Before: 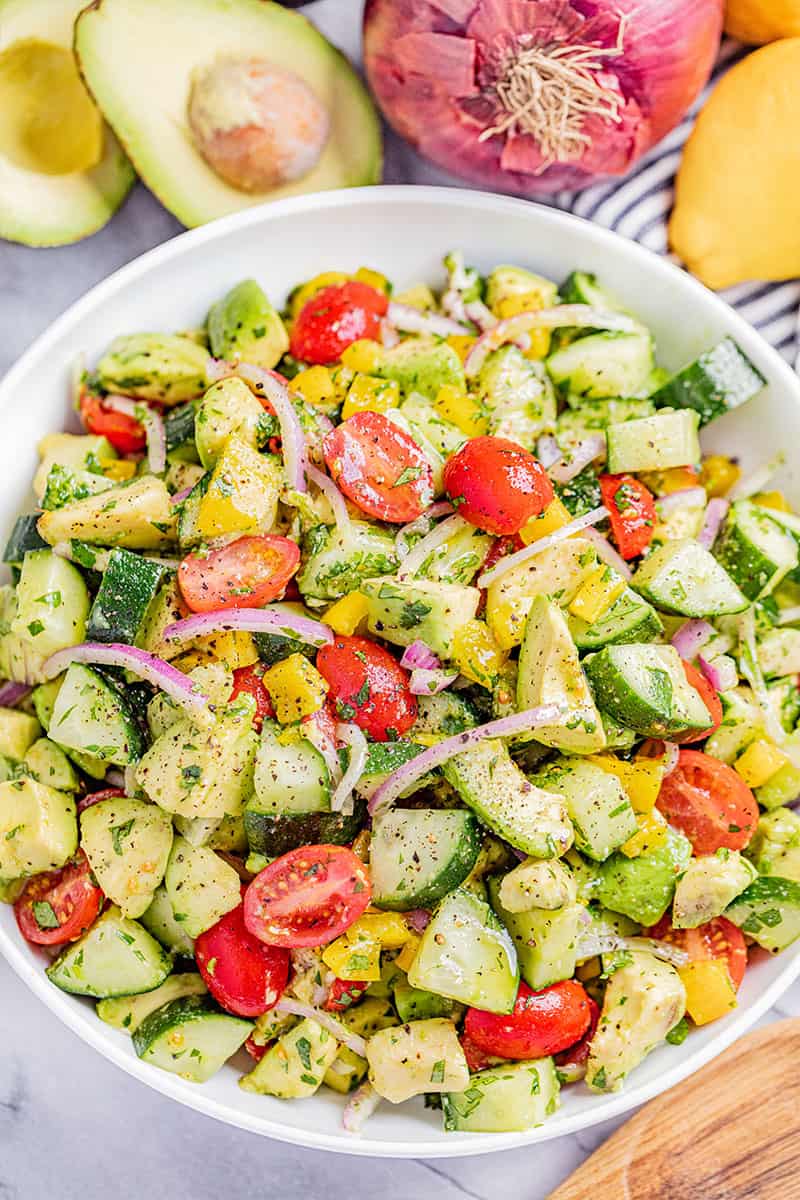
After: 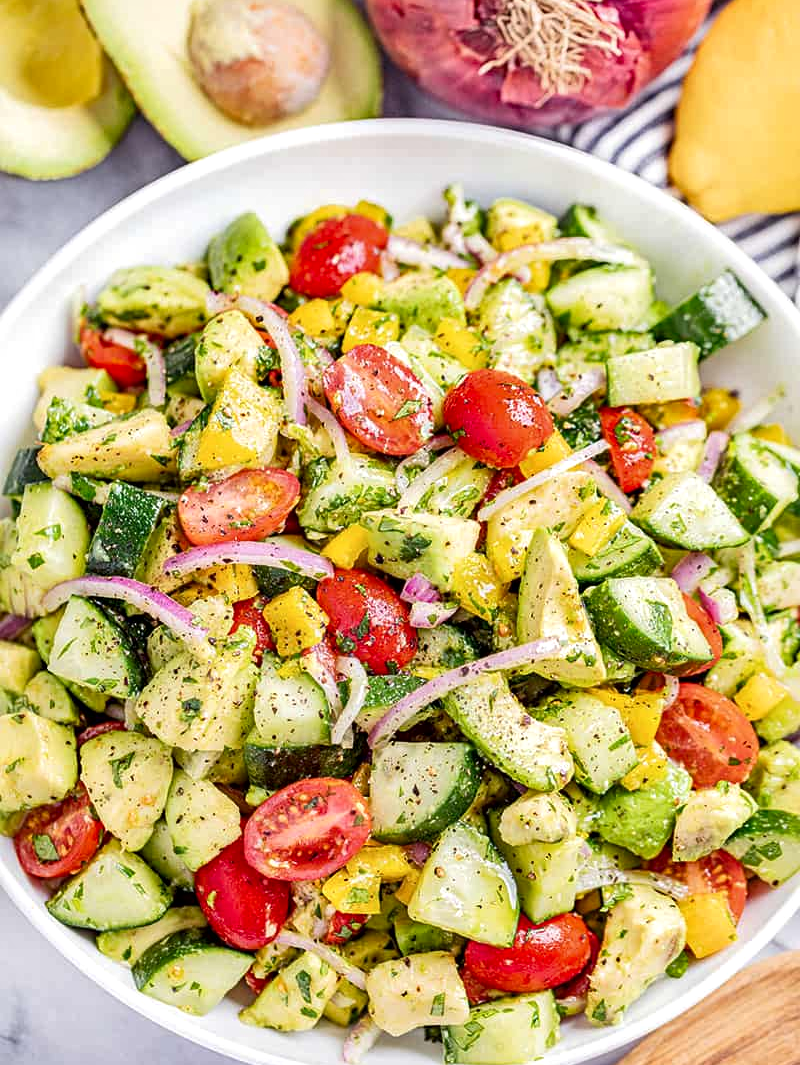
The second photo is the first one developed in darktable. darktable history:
crop and rotate: top 5.609%, bottom 5.609%
local contrast: mode bilateral grid, contrast 25, coarseness 60, detail 151%, midtone range 0.2
